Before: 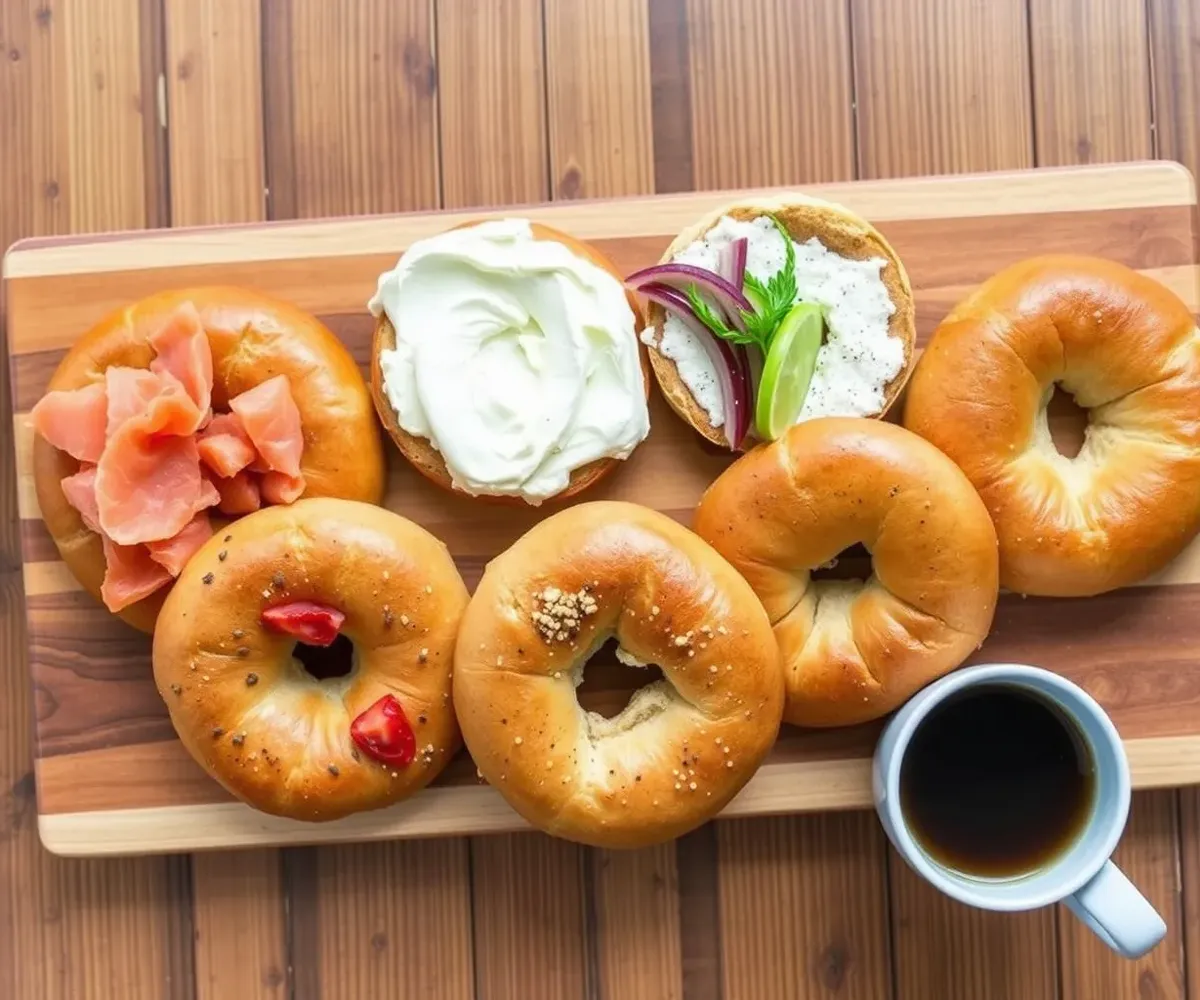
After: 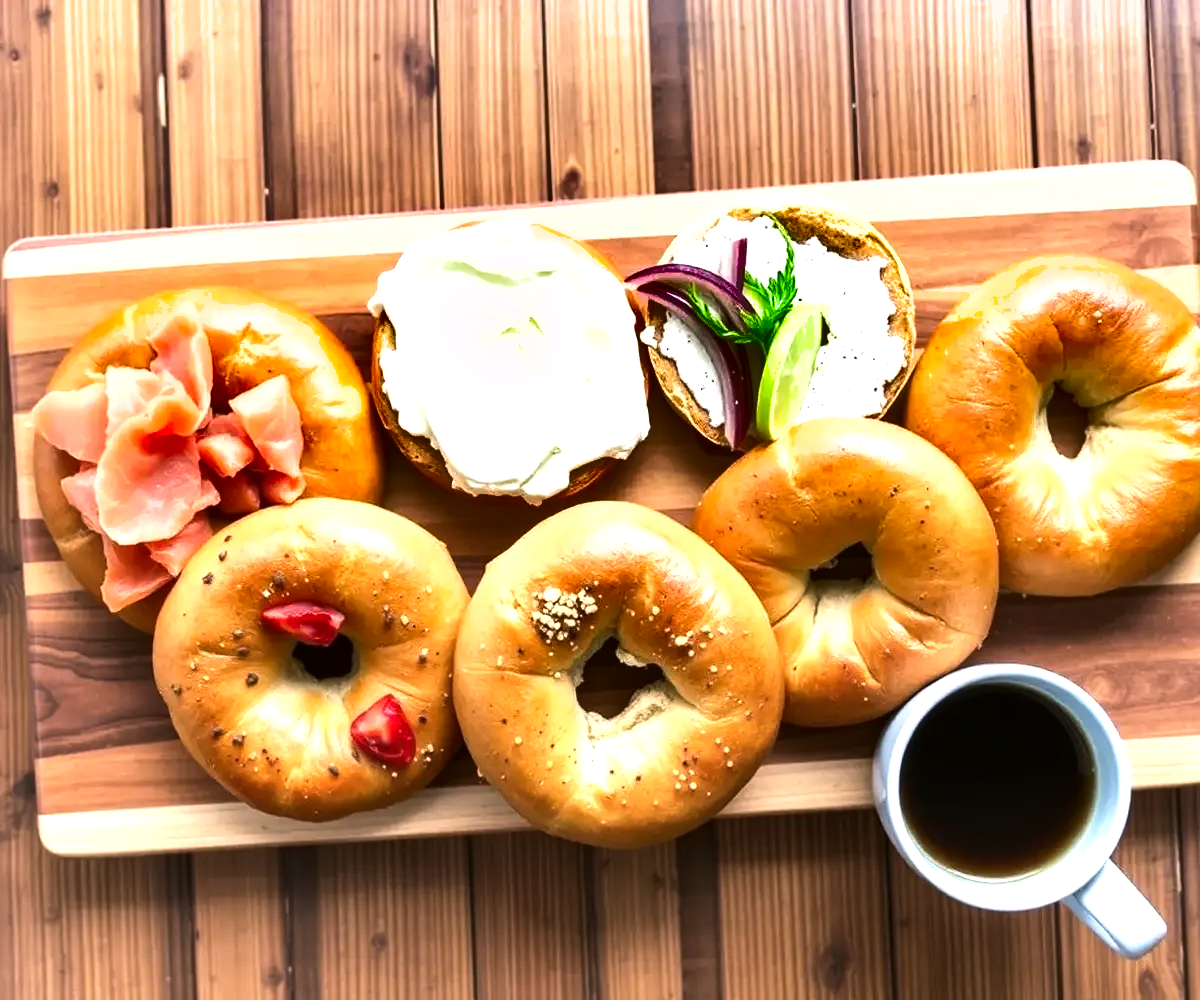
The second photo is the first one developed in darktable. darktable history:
color correction: highlights a* 3.12, highlights b* -1.55, shadows a* -0.101, shadows b* 2.52, saturation 0.98
shadows and highlights: white point adjustment 0.05, highlights color adjustment 55.9%, soften with gaussian
tone equalizer: -8 EV -1.08 EV, -7 EV -1.01 EV, -6 EV -0.867 EV, -5 EV -0.578 EV, -3 EV 0.578 EV, -2 EV 0.867 EV, -1 EV 1.01 EV, +0 EV 1.08 EV, edges refinement/feathering 500, mask exposure compensation -1.57 EV, preserve details no
